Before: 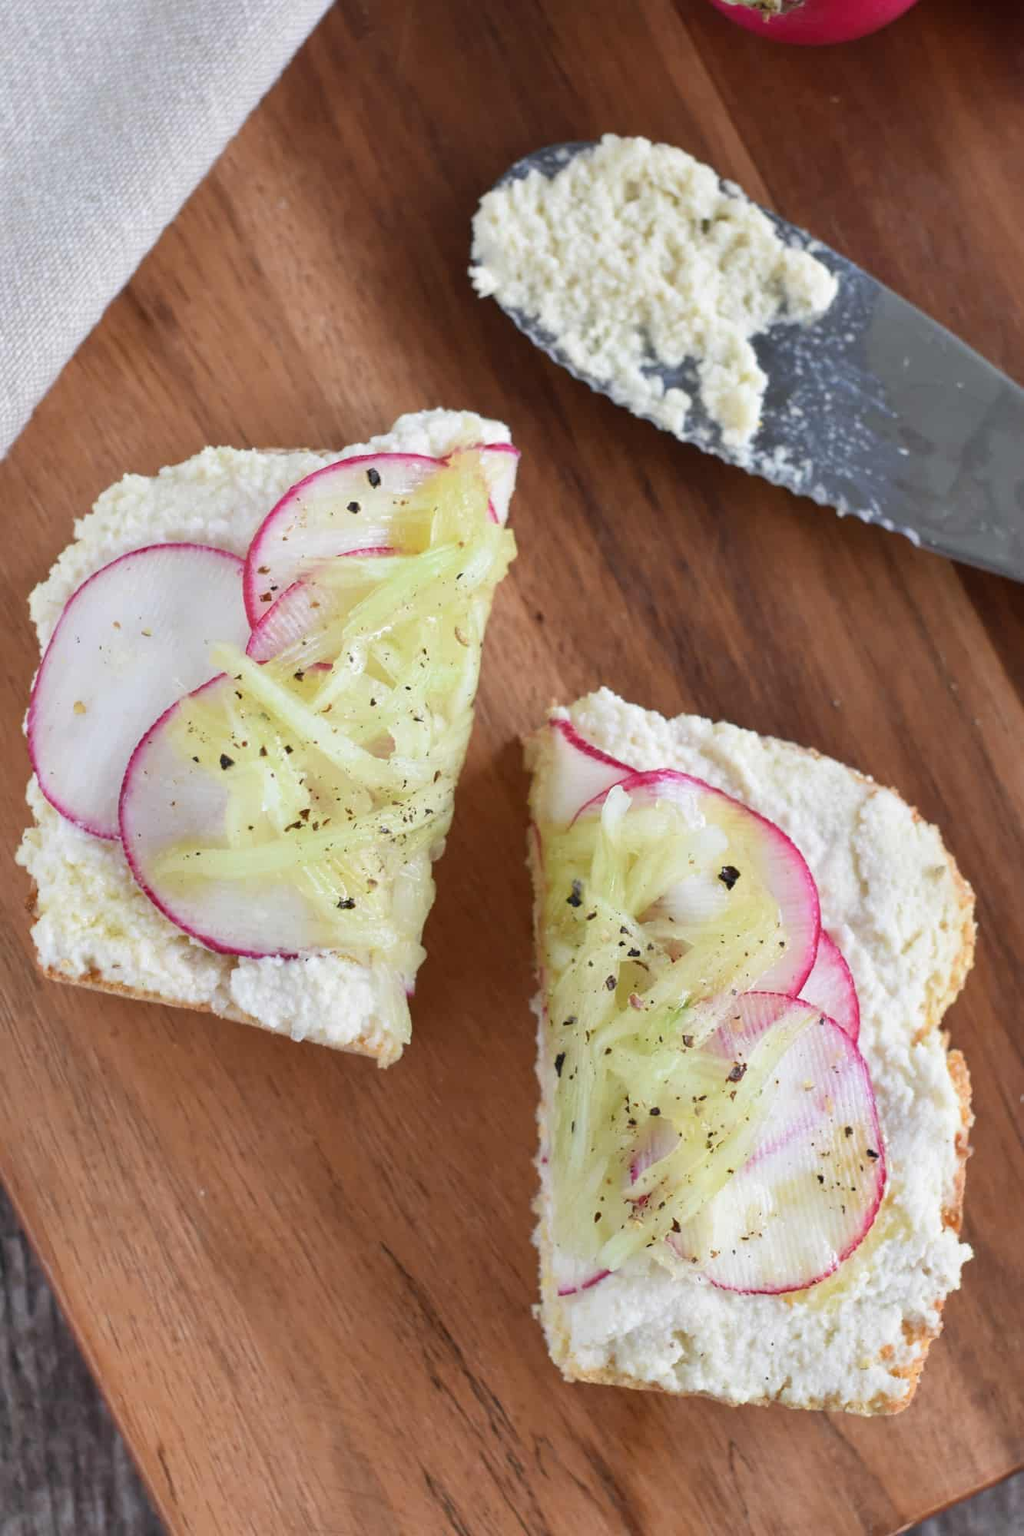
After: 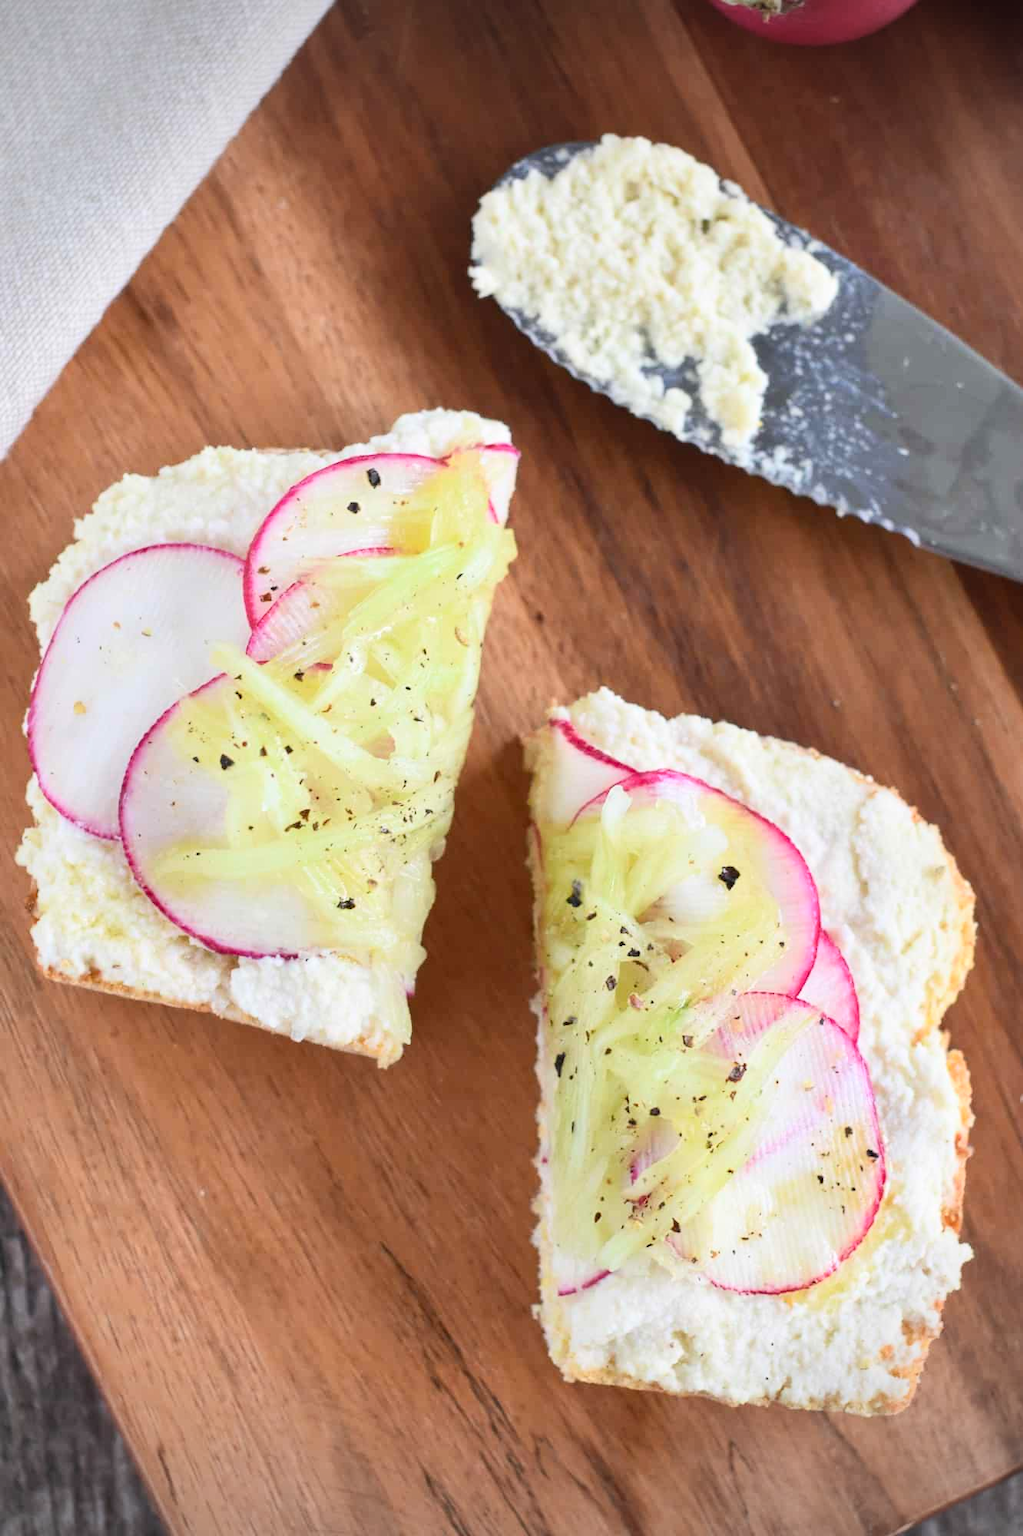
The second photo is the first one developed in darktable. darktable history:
contrast brightness saturation: contrast 0.203, brightness 0.163, saturation 0.217
vignetting: fall-off radius 45.81%
tone equalizer: edges refinement/feathering 500, mask exposure compensation -1.57 EV, preserve details no
